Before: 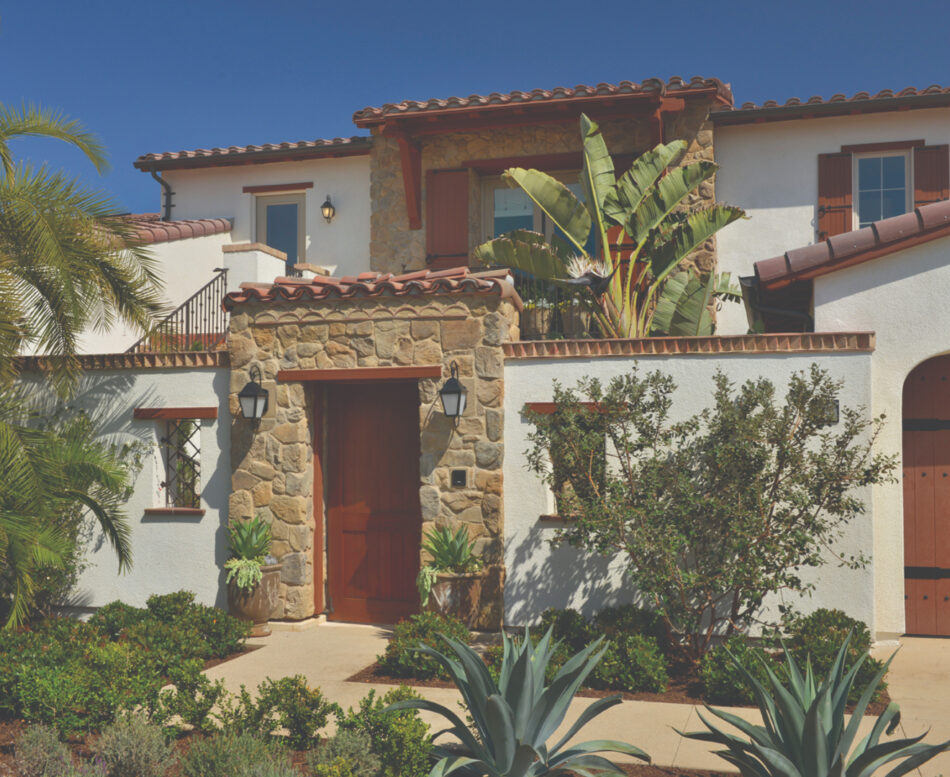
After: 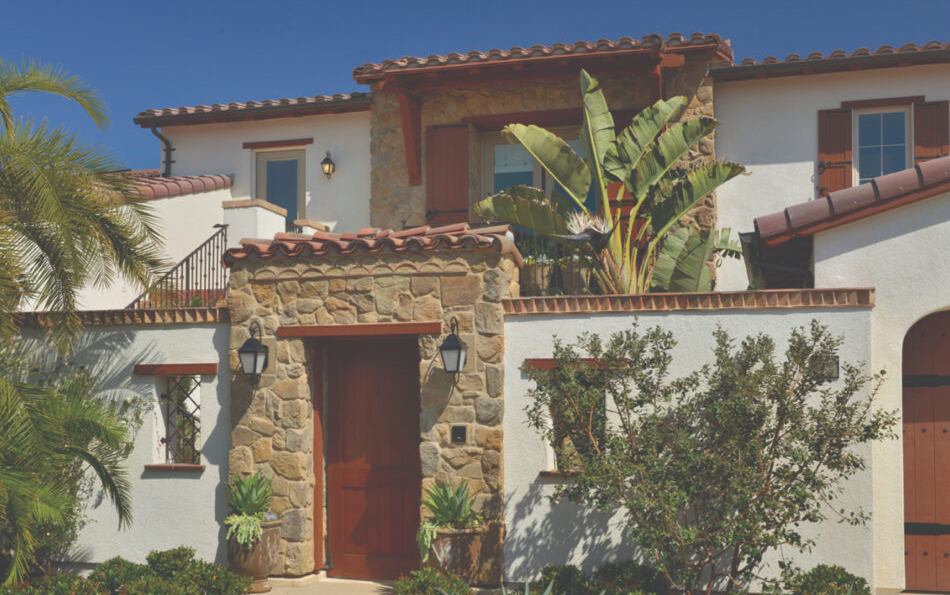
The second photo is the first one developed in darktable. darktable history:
crop: top 5.669%, bottom 17.627%
